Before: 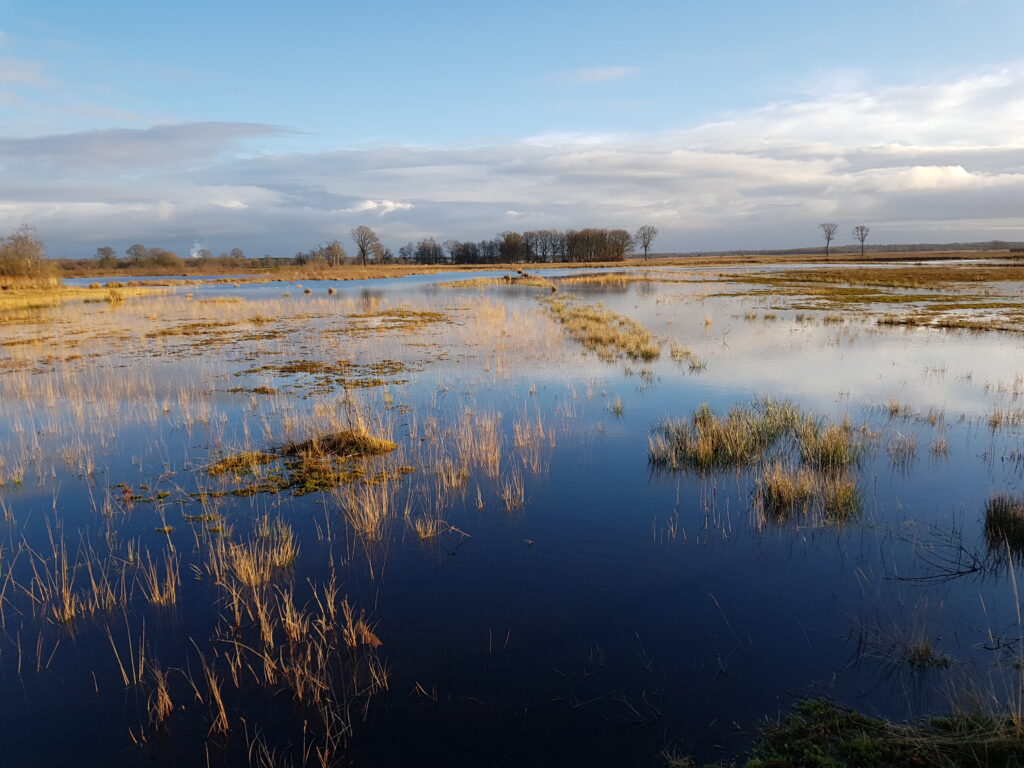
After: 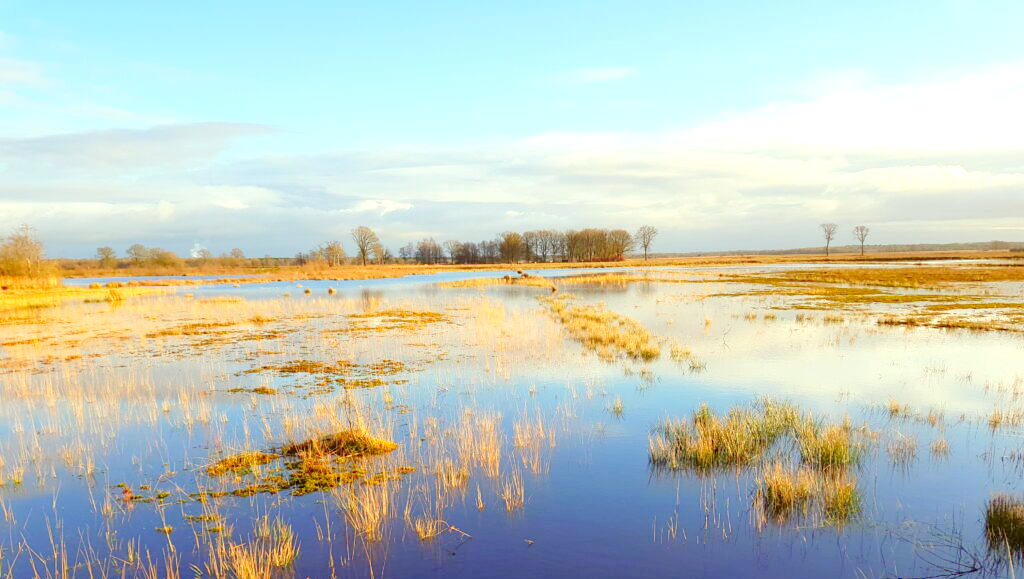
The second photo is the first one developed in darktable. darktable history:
tone equalizer: on, module defaults
color correction: highlights a* -5.26, highlights b* 9.8, shadows a* 9.24, shadows b* 24.11
levels: levels [0.008, 0.318, 0.836]
crop: bottom 24.547%
